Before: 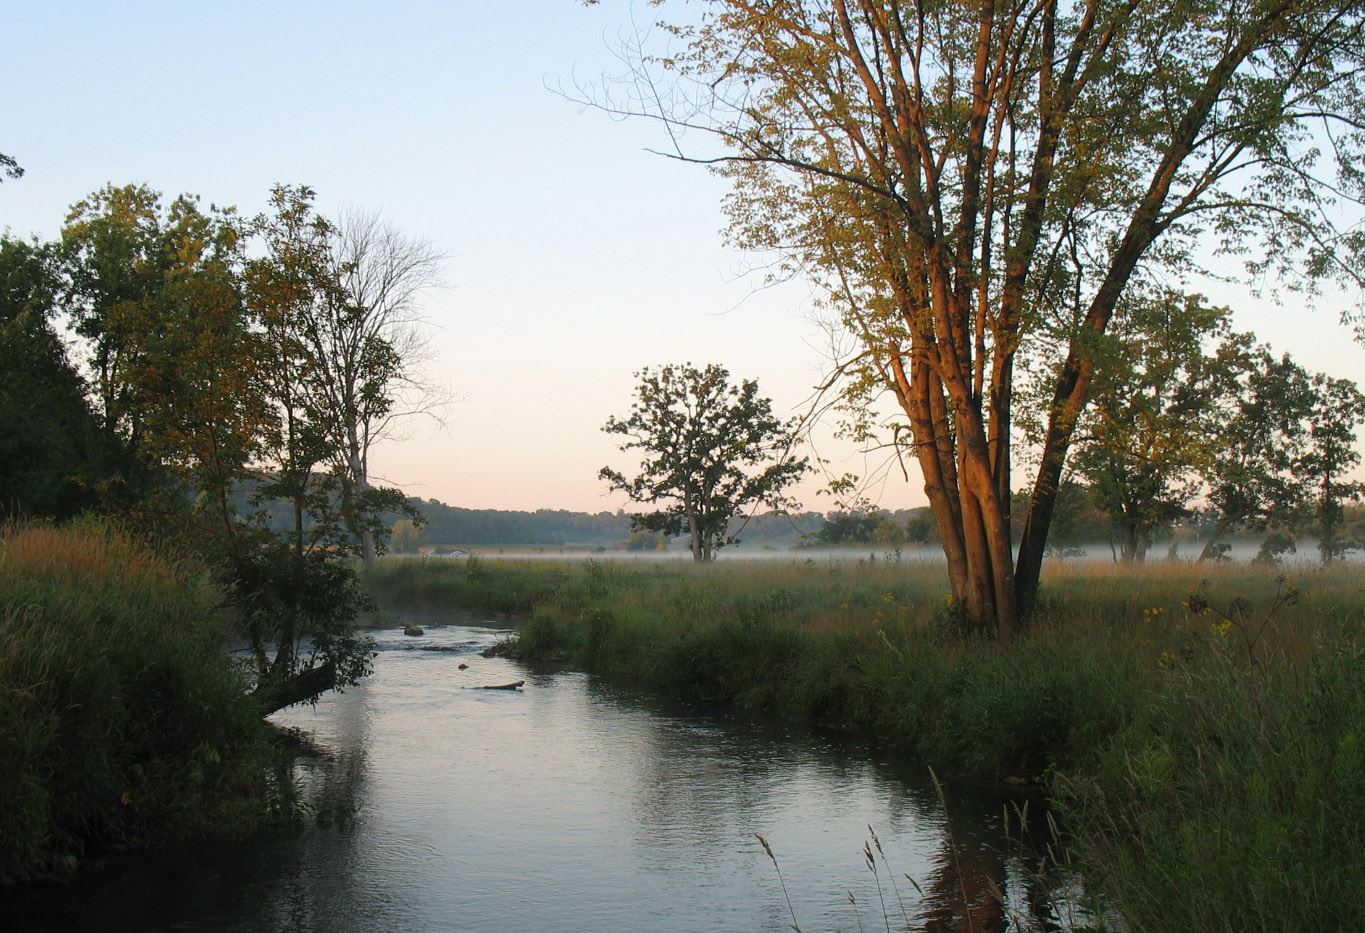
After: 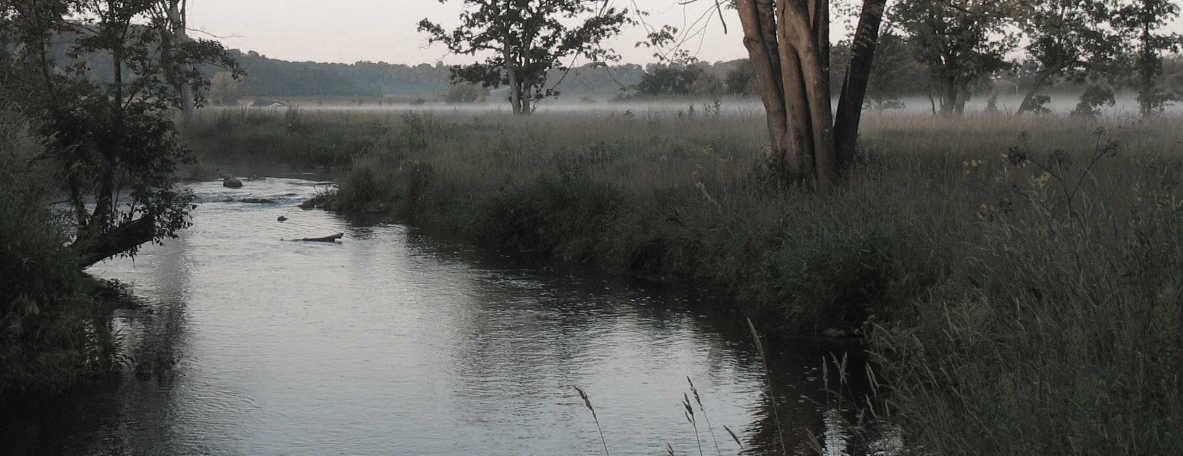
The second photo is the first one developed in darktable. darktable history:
crop and rotate: left 13.306%, top 48.129%, bottom 2.928%
shadows and highlights: shadows 20.55, highlights -20.99, soften with gaussian
color zones: curves: ch0 [(0, 0.613) (0.01, 0.613) (0.245, 0.448) (0.498, 0.529) (0.642, 0.665) (0.879, 0.777) (0.99, 0.613)]; ch1 [(0, 0.272) (0.219, 0.127) (0.724, 0.346)]
base curve: curves: ch0 [(0, 0) (0.297, 0.298) (1, 1)], preserve colors none
